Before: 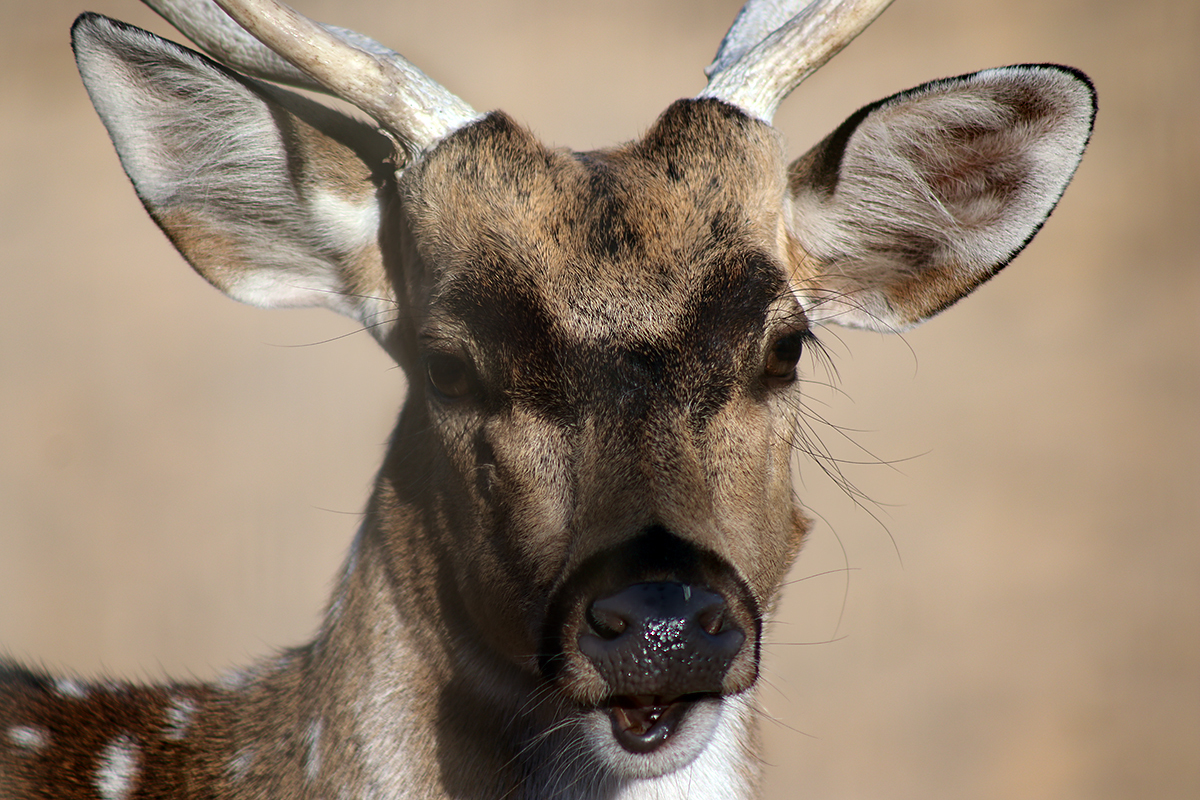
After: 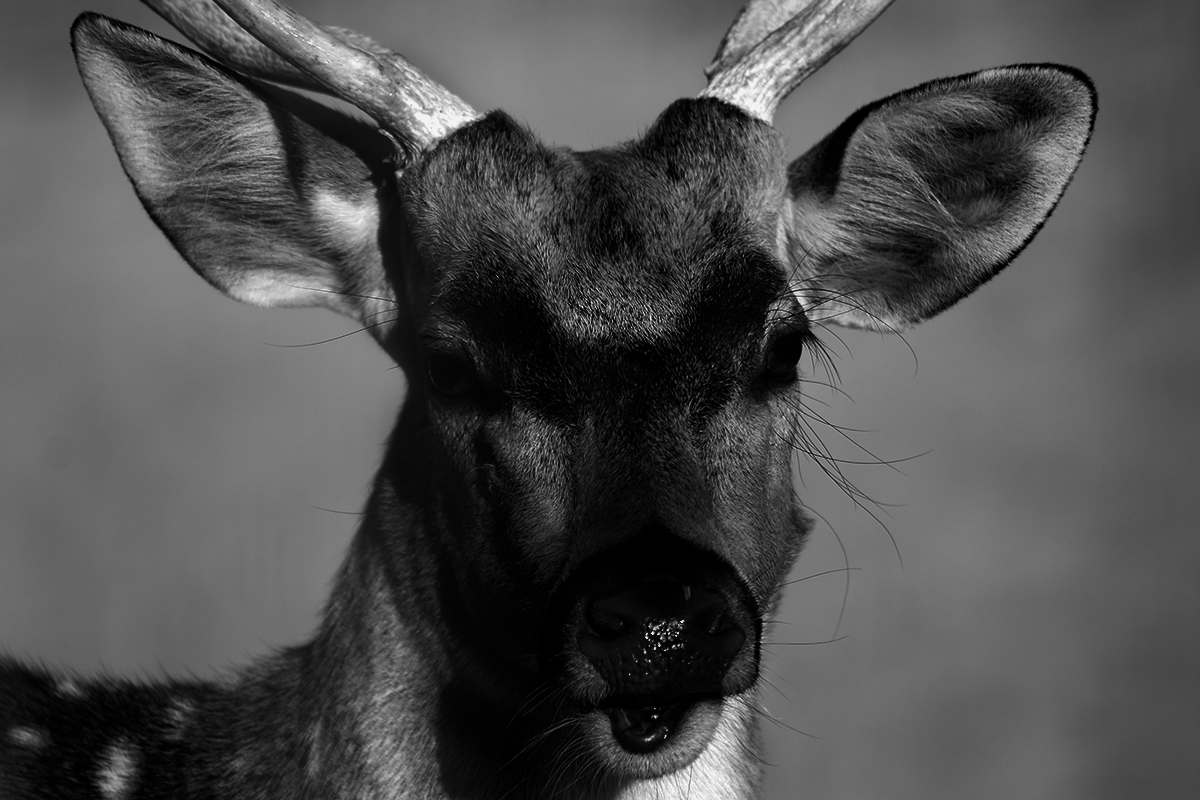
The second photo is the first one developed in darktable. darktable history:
contrast brightness saturation: contrast -0.036, brightness -0.587, saturation -0.999
